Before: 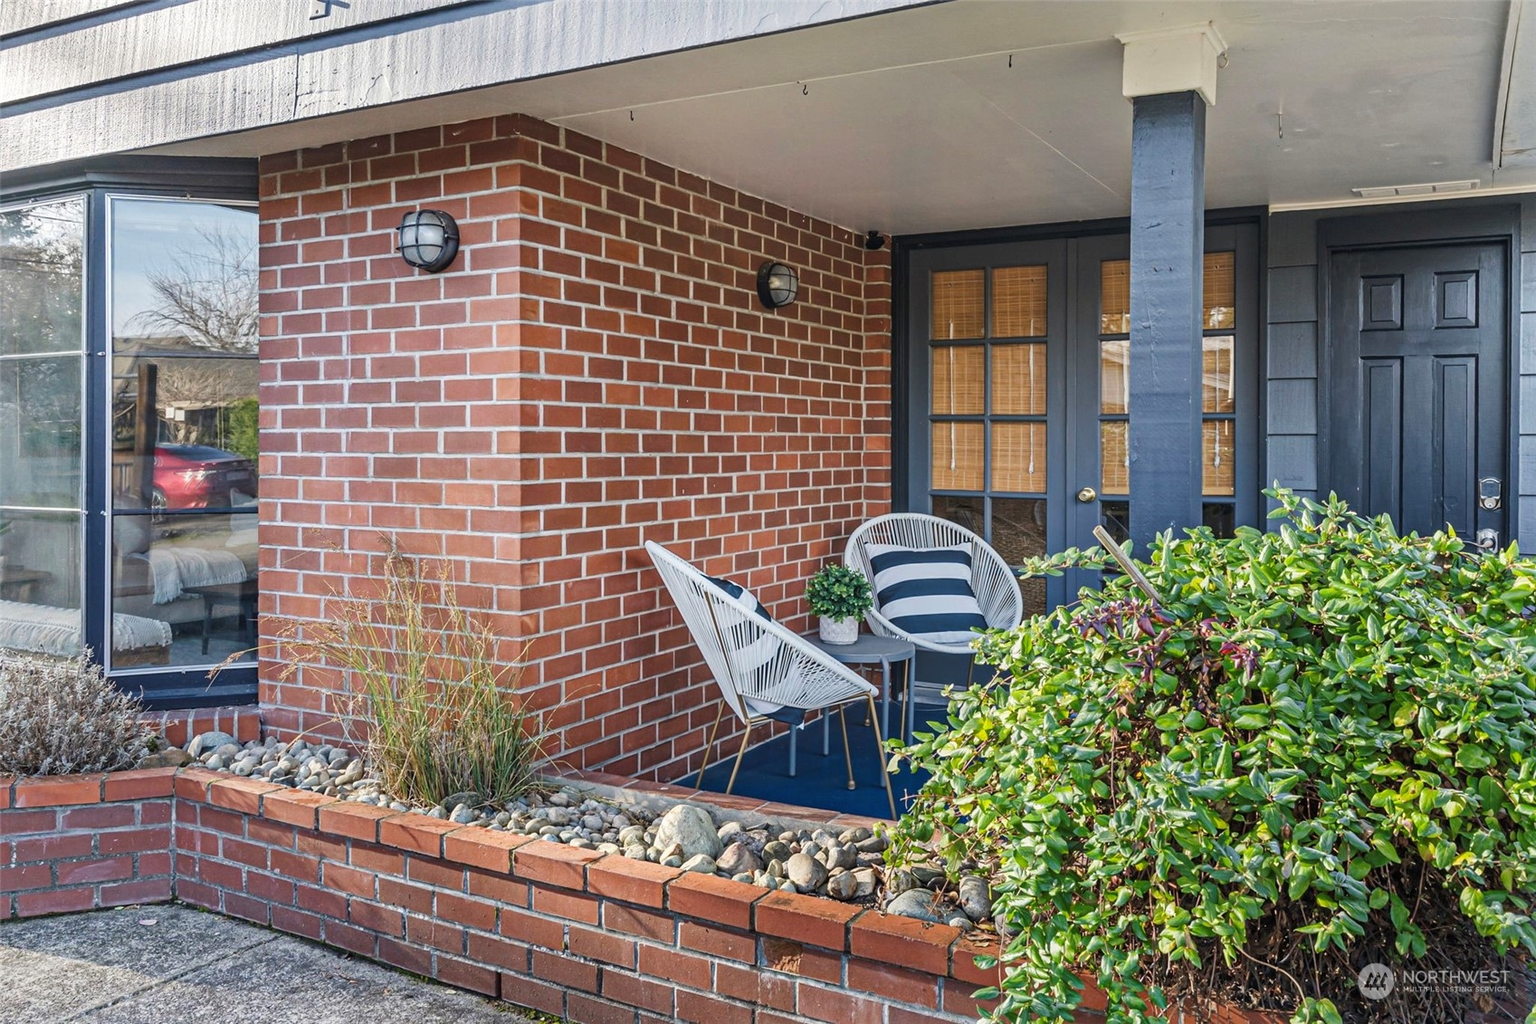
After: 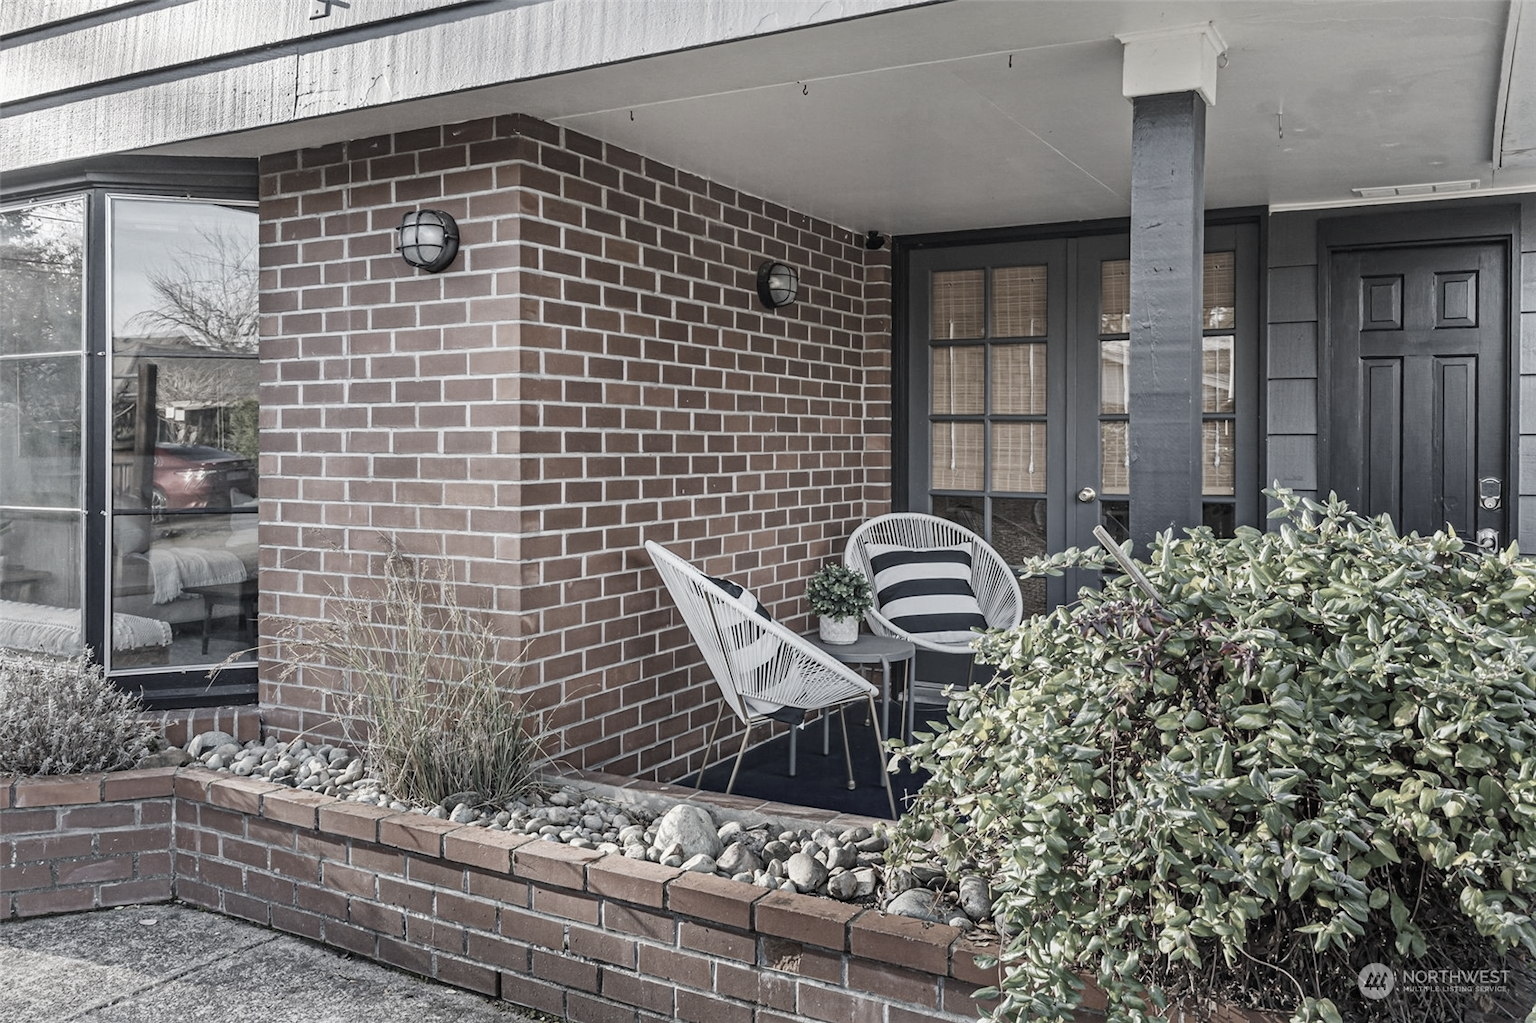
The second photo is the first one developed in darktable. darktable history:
color balance rgb: linear chroma grading › shadows -8%, linear chroma grading › global chroma 10%, perceptual saturation grading › global saturation 2%, perceptual saturation grading › highlights -2%, perceptual saturation grading › mid-tones 4%, perceptual saturation grading › shadows 8%, perceptual brilliance grading › global brilliance 2%, perceptual brilliance grading › highlights -4%, global vibrance 16%, saturation formula JzAzBz (2021)
color correction: saturation 0.2
